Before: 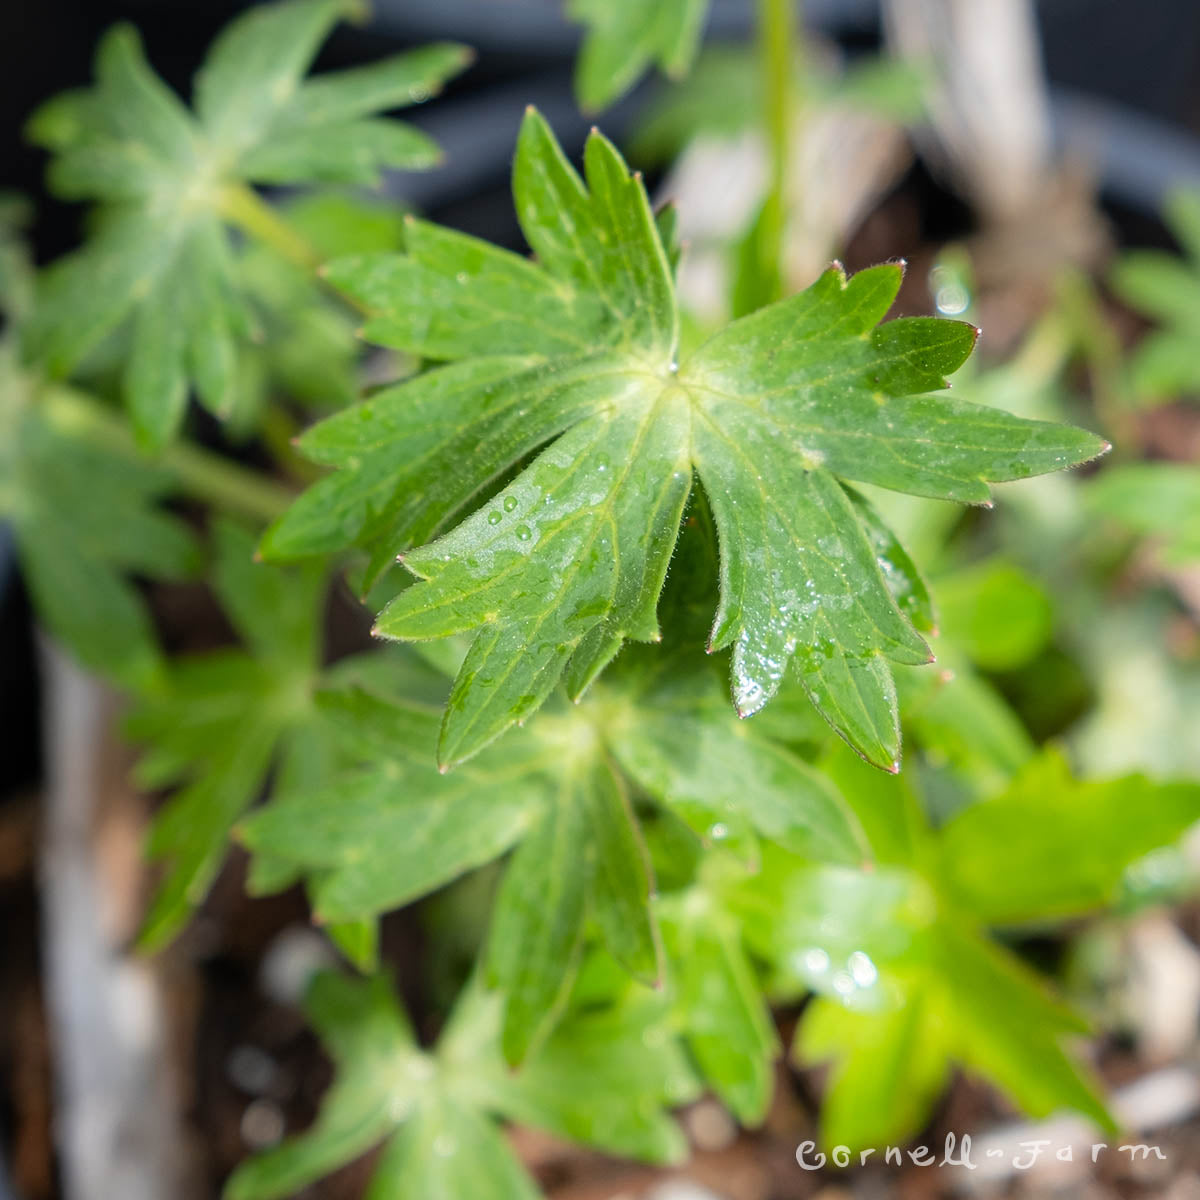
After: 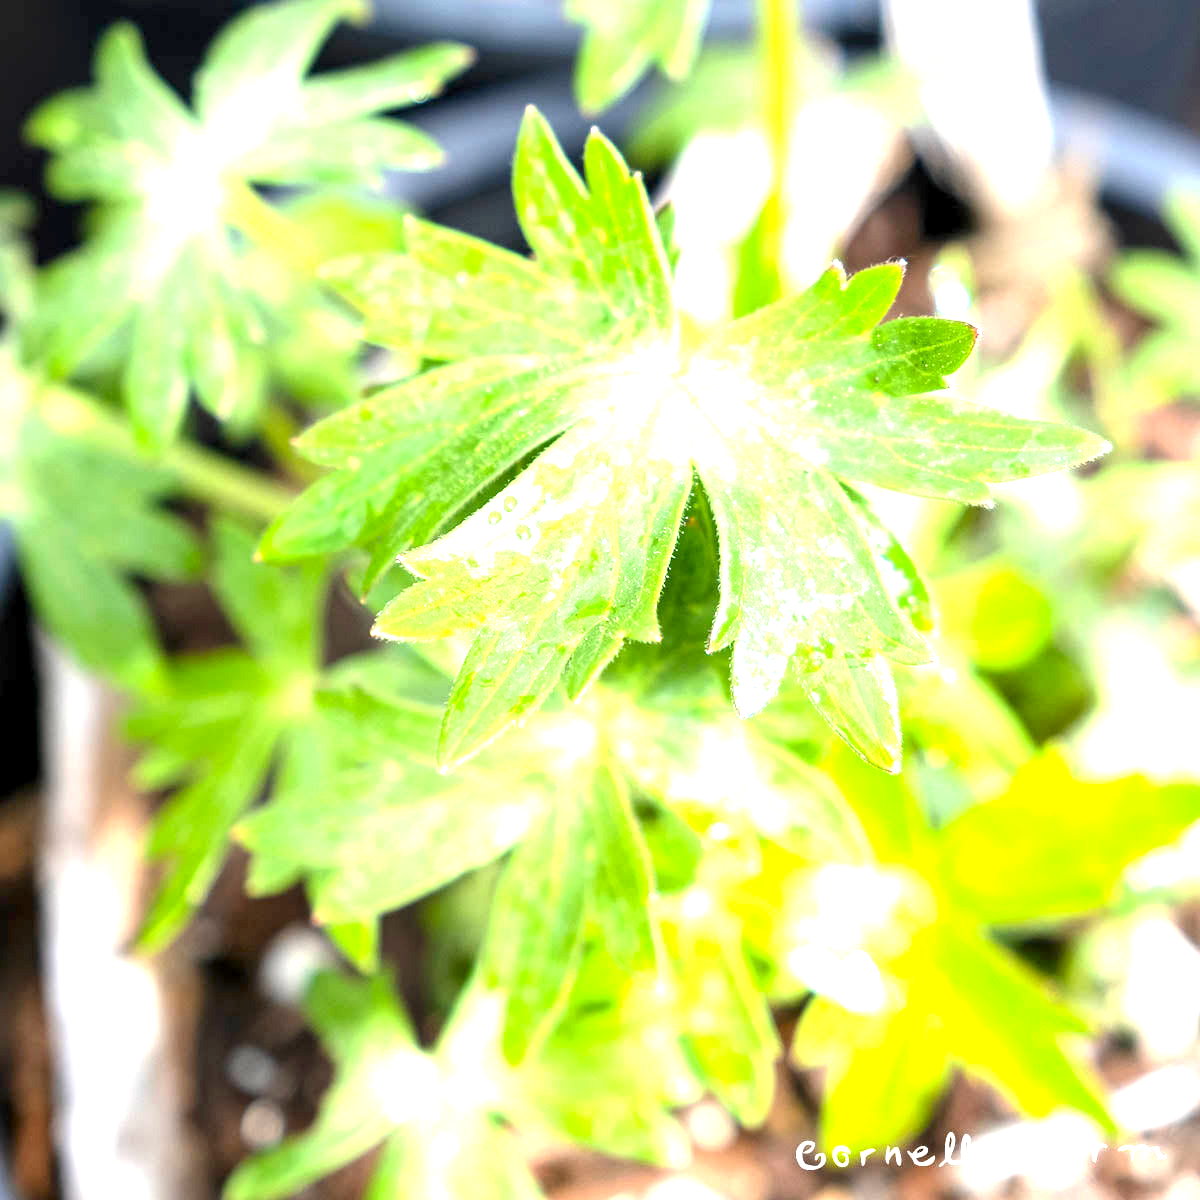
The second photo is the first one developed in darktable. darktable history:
exposure: black level correction 0.001, exposure 2 EV, compensate highlight preservation false
sharpen: radius 2.883, amount 0.868, threshold 47.523
